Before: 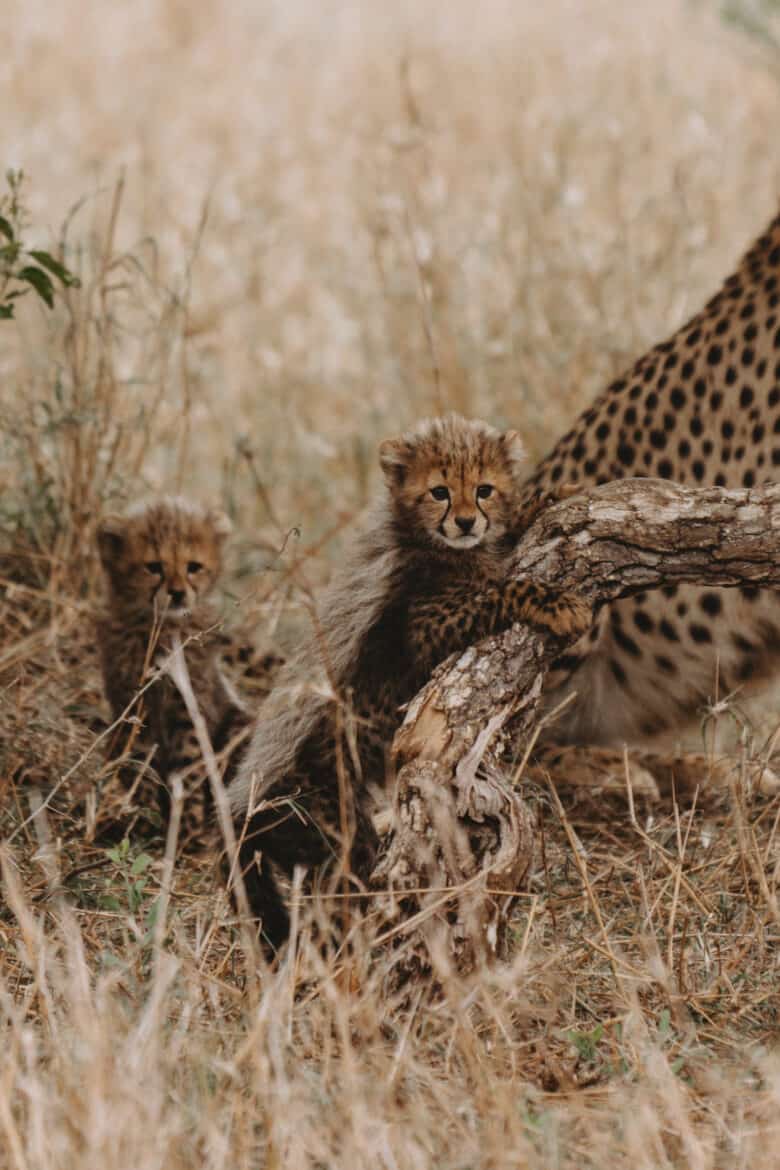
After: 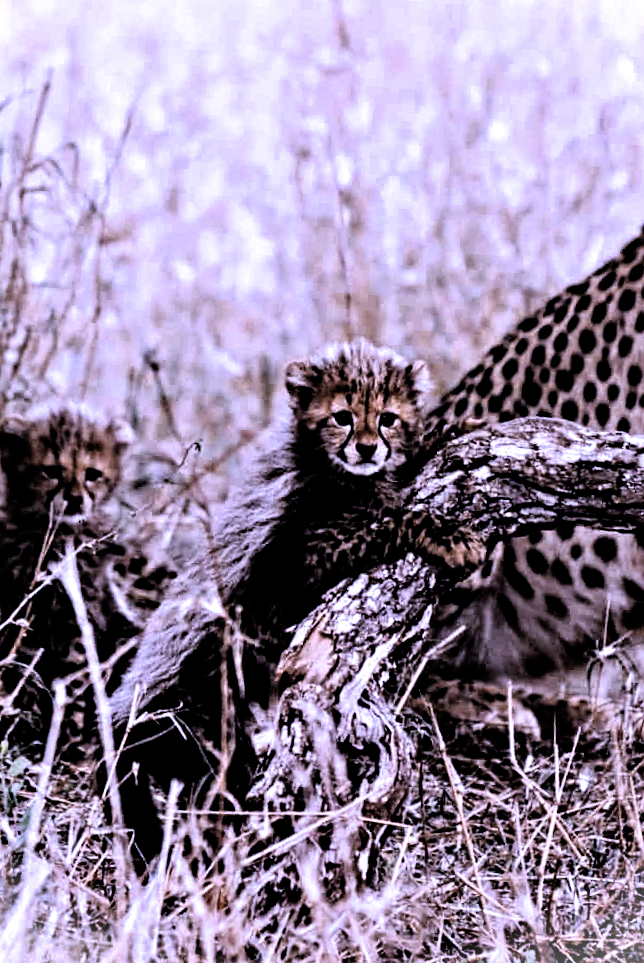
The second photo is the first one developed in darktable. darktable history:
rotate and perspective: rotation 4.1°, automatic cropping off
white balance: red 0.98, blue 1.61
contrast equalizer: octaves 7, y [[0.5, 0.542, 0.583, 0.625, 0.667, 0.708], [0.5 ×6], [0.5 ×6], [0 ×6], [0 ×6]]
filmic rgb: black relative exposure -3.57 EV, white relative exposure 2.29 EV, hardness 3.41
tone equalizer: -8 EV -0.417 EV, -7 EV -0.389 EV, -6 EV -0.333 EV, -5 EV -0.222 EV, -3 EV 0.222 EV, -2 EV 0.333 EV, -1 EV 0.389 EV, +0 EV 0.417 EV, edges refinement/feathering 500, mask exposure compensation -1.57 EV, preserve details no
crop: left 16.768%, top 8.653%, right 8.362%, bottom 12.485%
vignetting: fall-off start 100%, brightness 0.3, saturation 0
